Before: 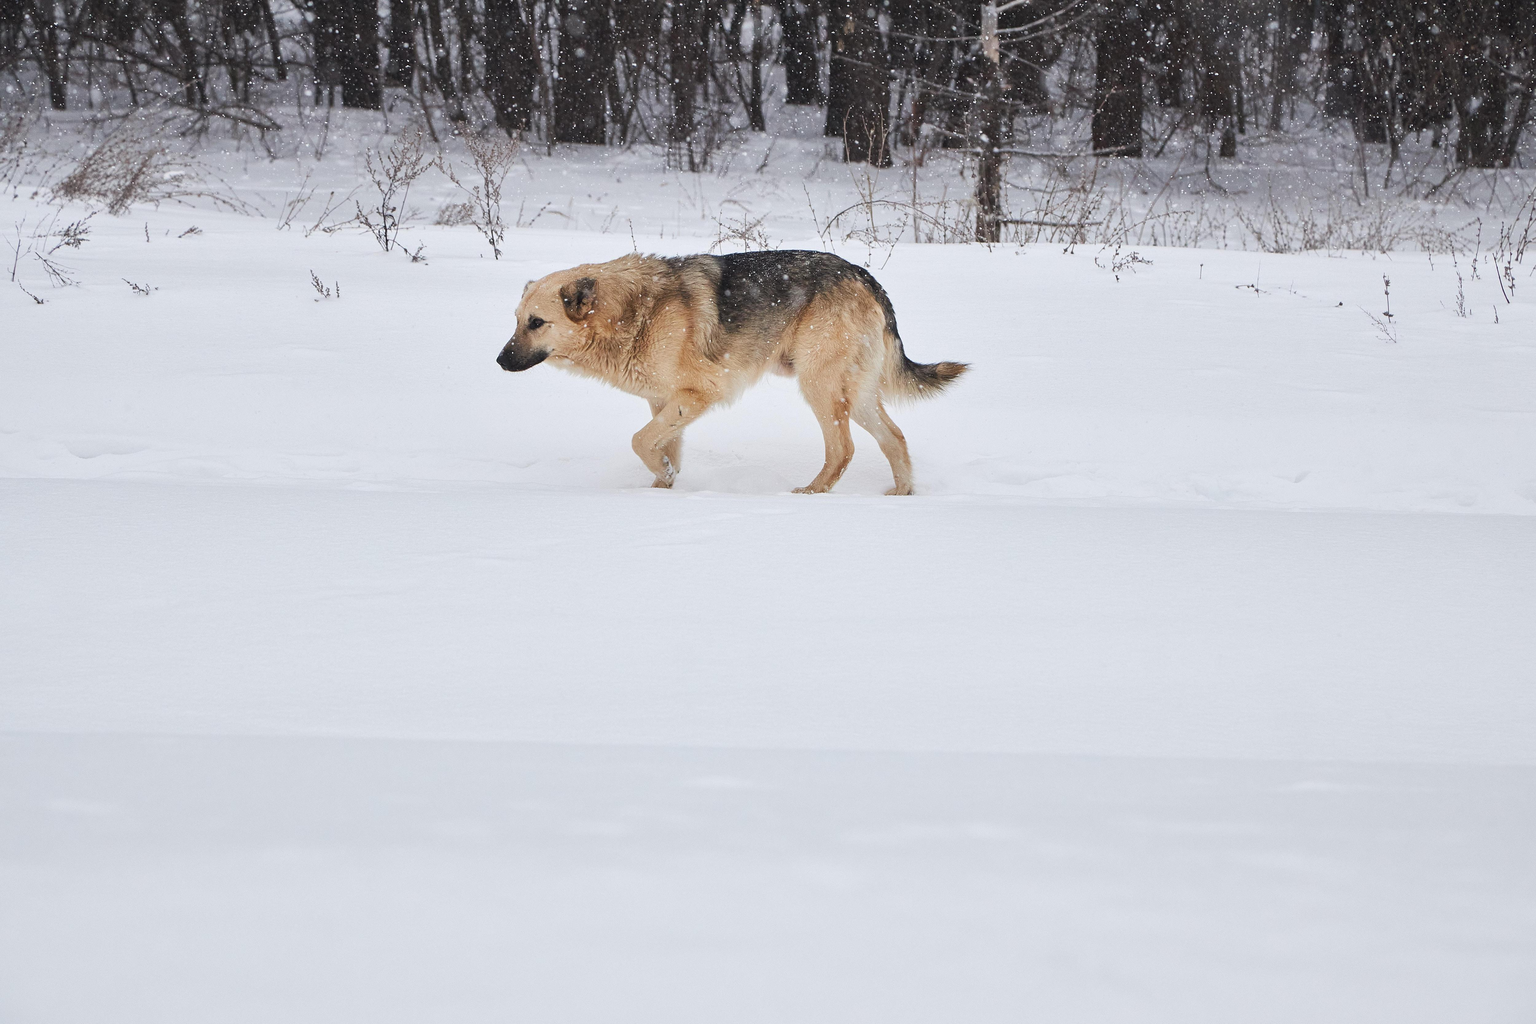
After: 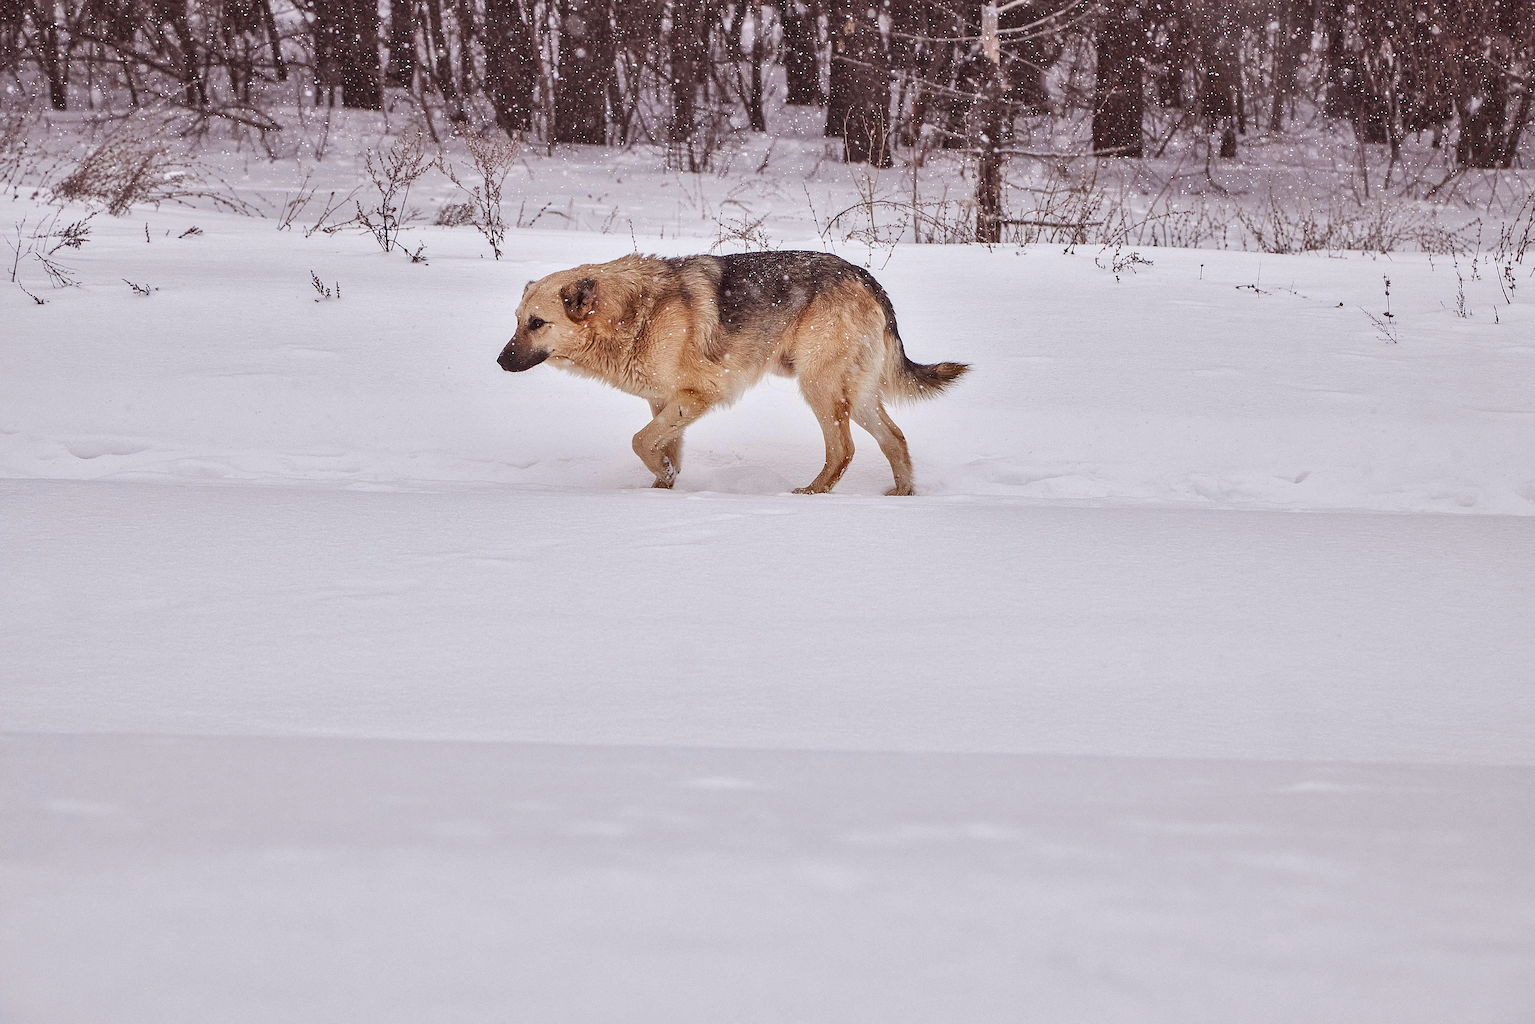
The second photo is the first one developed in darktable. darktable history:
local contrast: on, module defaults
rgb levels: mode RGB, independent channels, levels [[0, 0.474, 1], [0, 0.5, 1], [0, 0.5, 1]]
sharpen: on, module defaults
shadows and highlights: soften with gaussian
